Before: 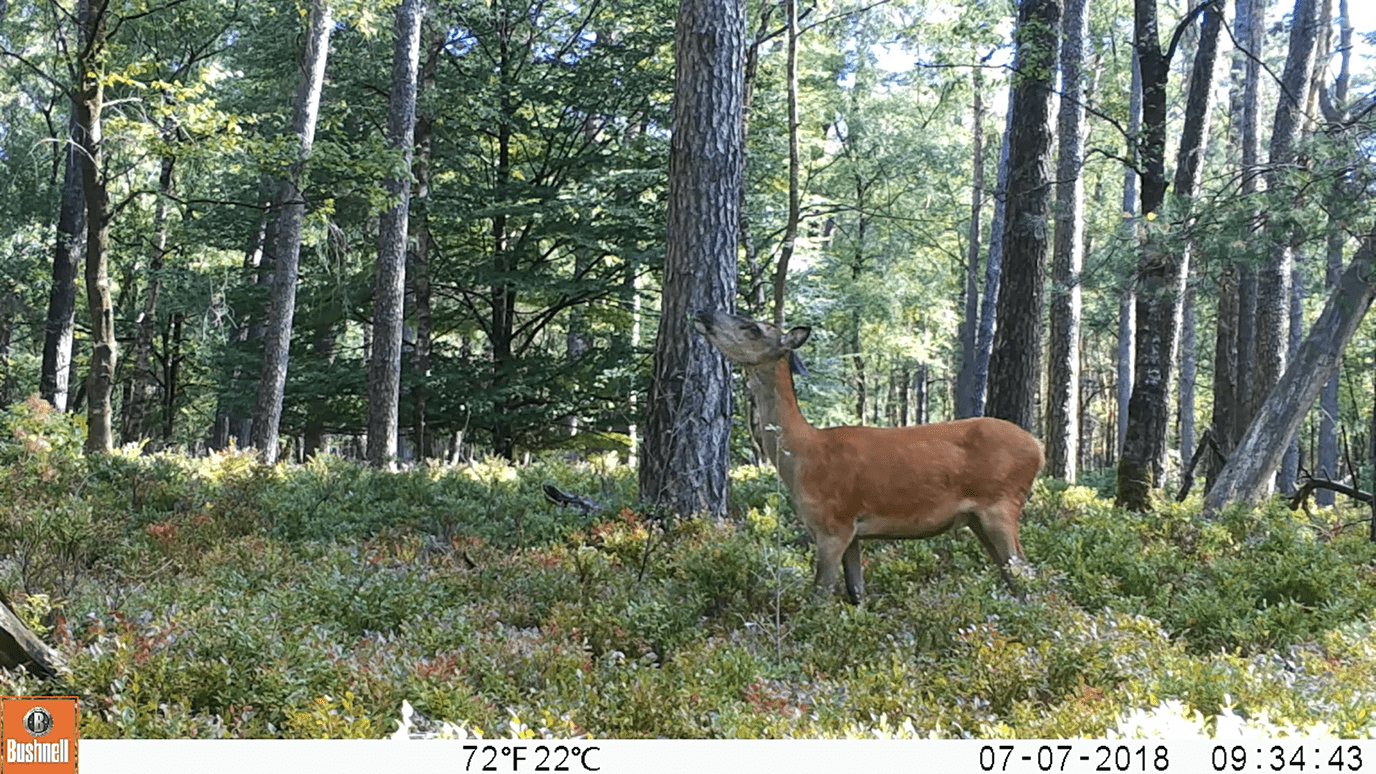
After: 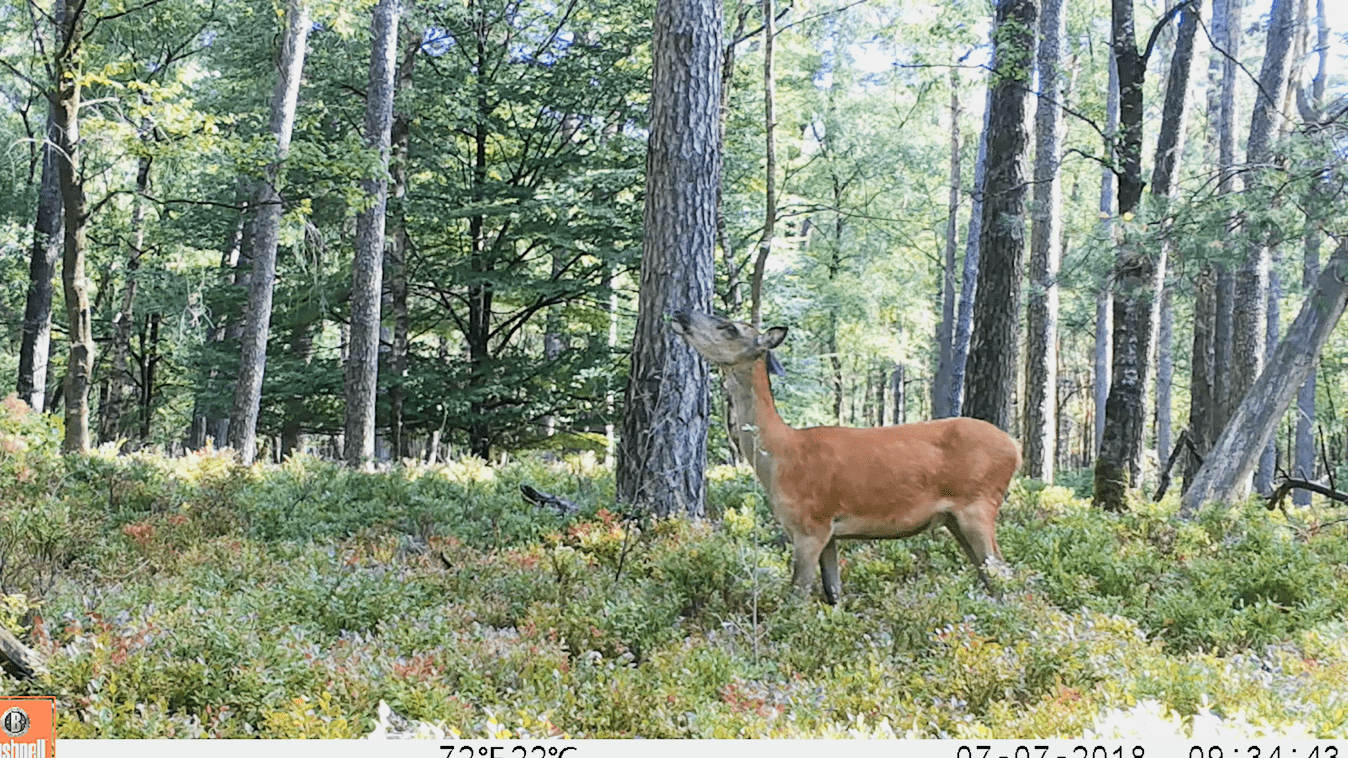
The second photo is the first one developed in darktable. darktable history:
exposure: black level correction 0, exposure 0.953 EV, compensate exposure bias true, compensate highlight preservation false
crop: left 1.743%, right 0.268%, bottom 2.011%
filmic rgb: black relative exposure -7.65 EV, white relative exposure 4.56 EV, hardness 3.61
